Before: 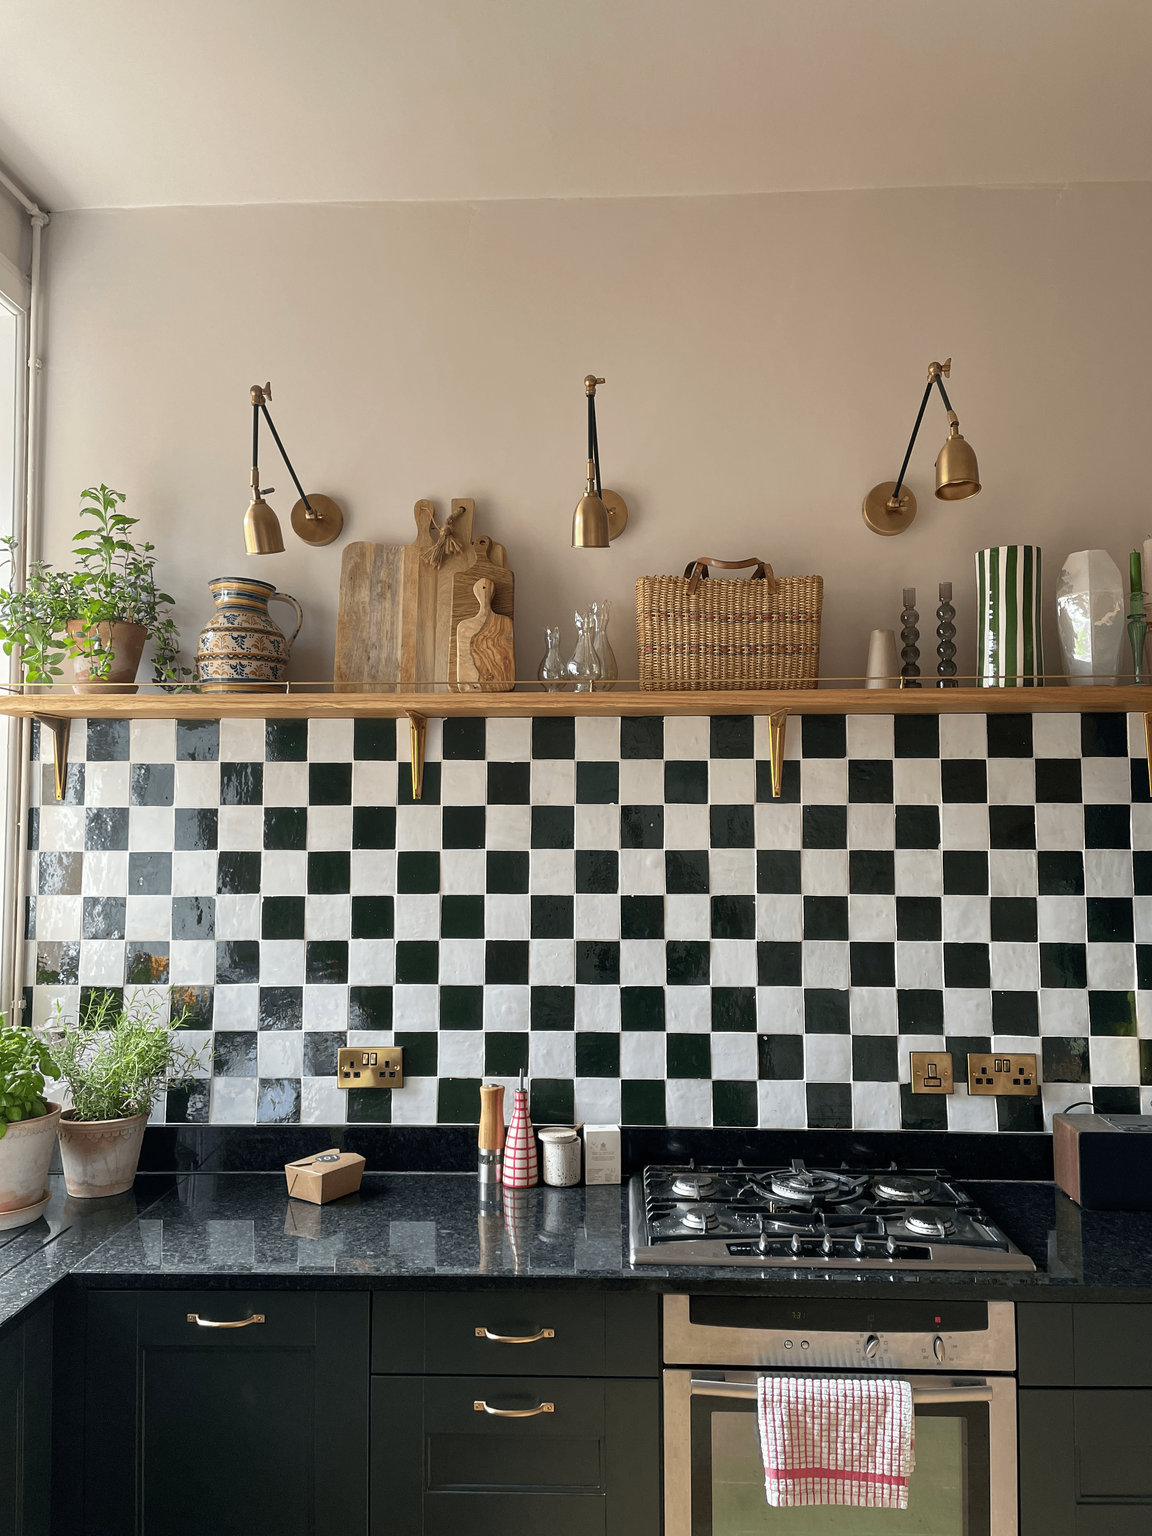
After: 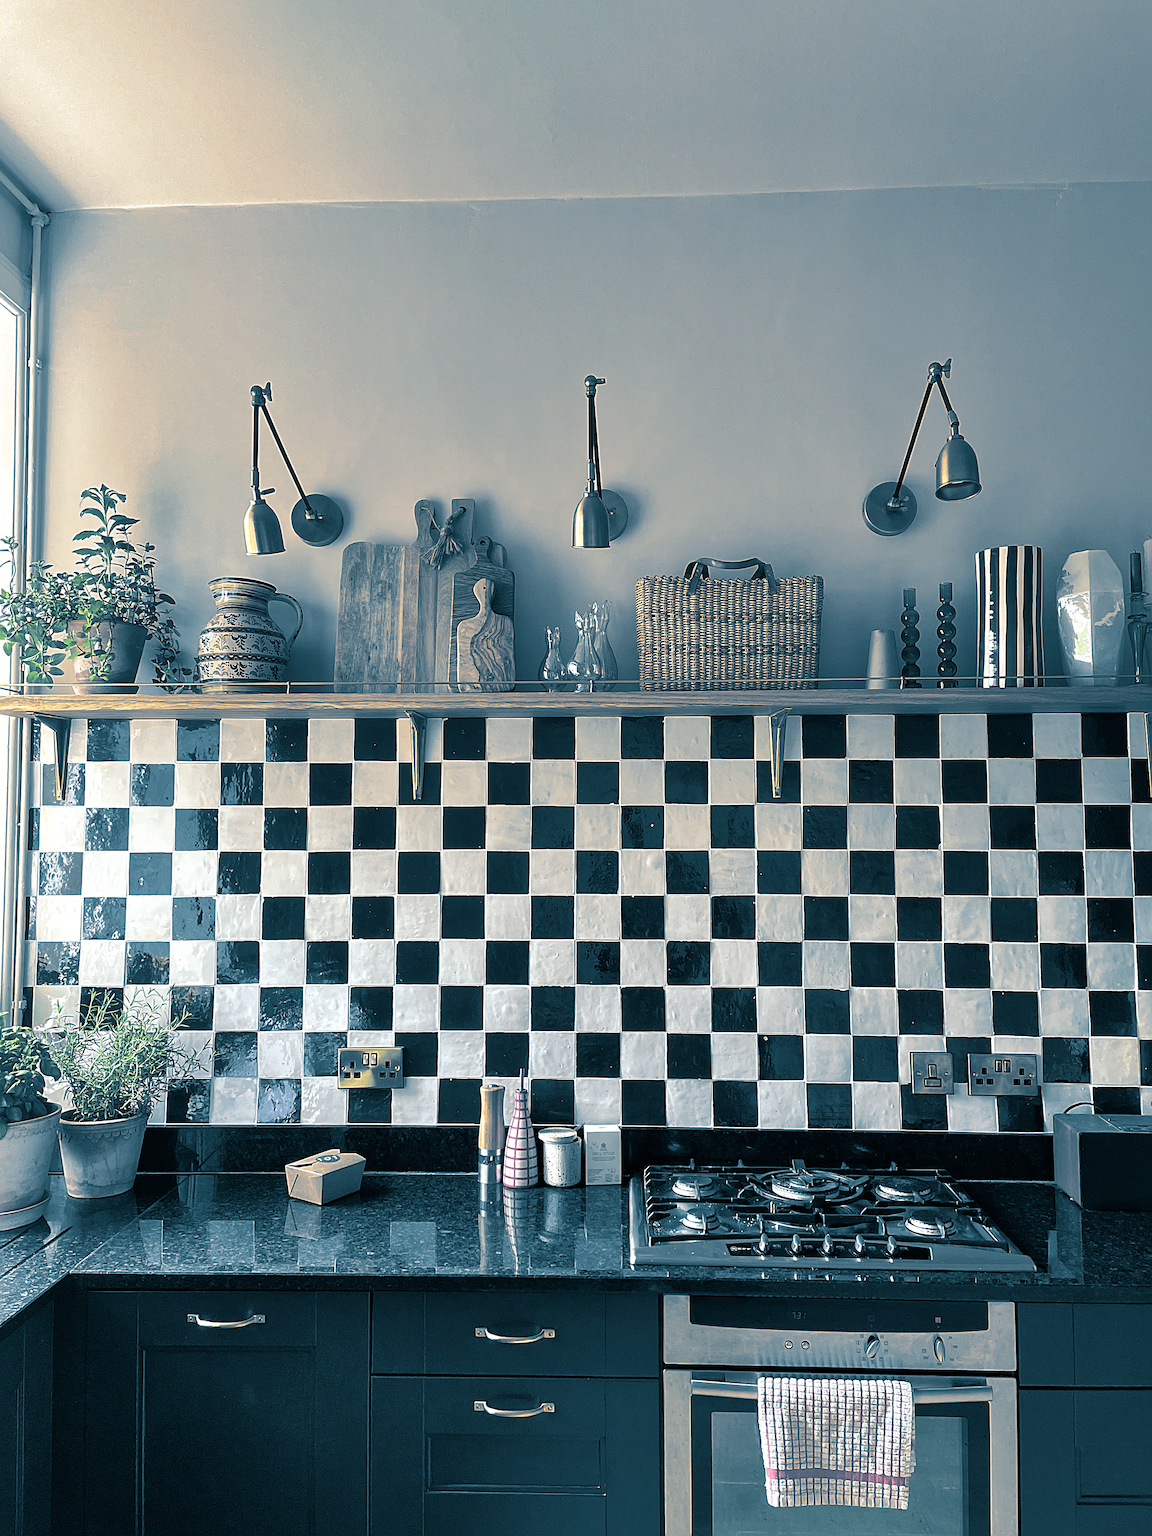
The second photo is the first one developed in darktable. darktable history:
sharpen: radius 2.676, amount 0.669
shadows and highlights: on, module defaults
split-toning: shadows › hue 212.4°, balance -70
tone equalizer: -8 EV -0.417 EV, -7 EV -0.389 EV, -6 EV -0.333 EV, -5 EV -0.222 EV, -3 EV 0.222 EV, -2 EV 0.333 EV, -1 EV 0.389 EV, +0 EV 0.417 EV, edges refinement/feathering 500, mask exposure compensation -1.57 EV, preserve details no
